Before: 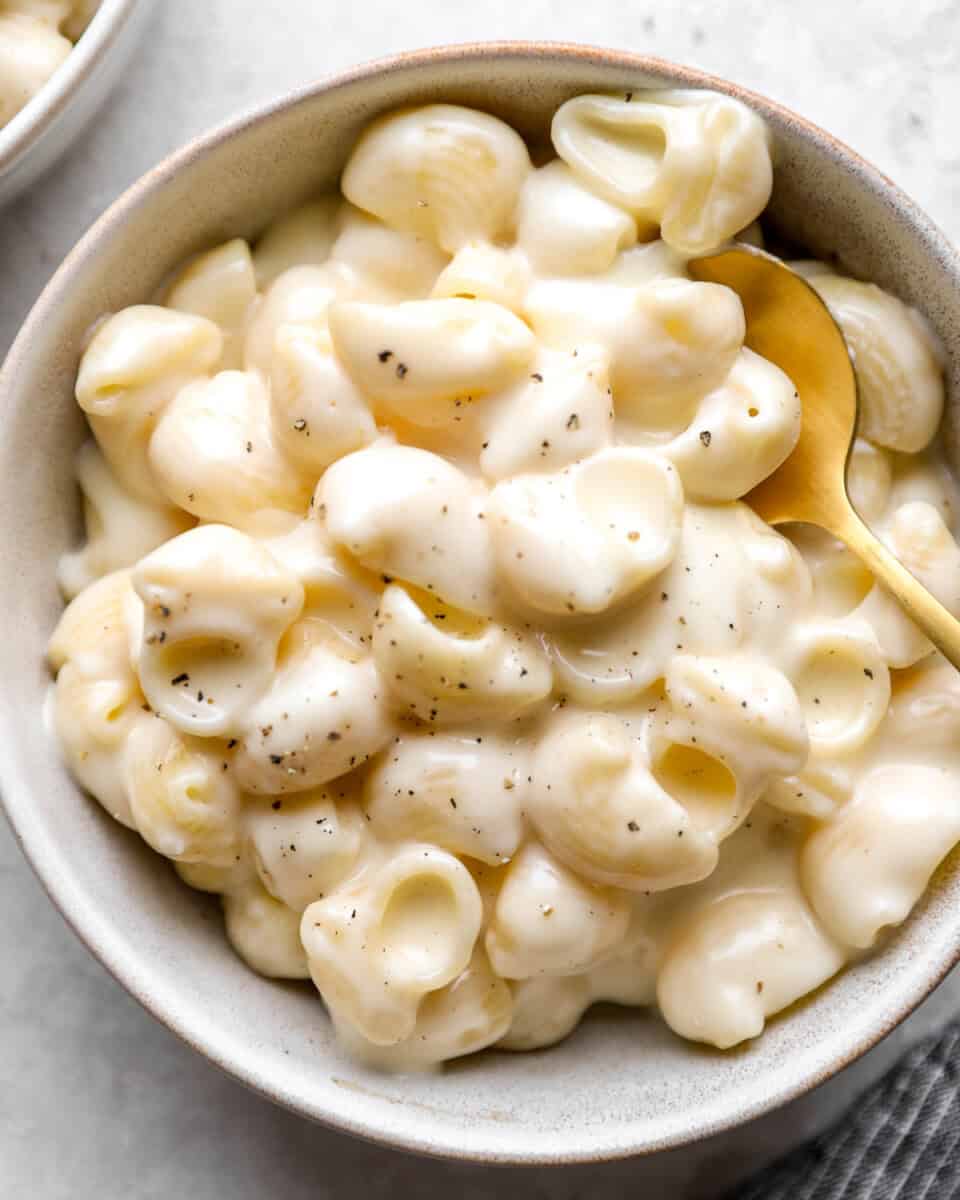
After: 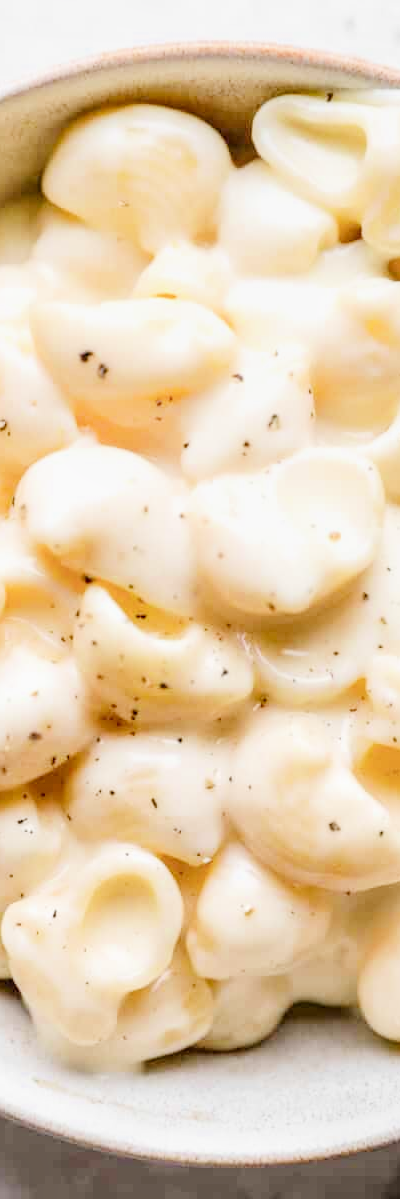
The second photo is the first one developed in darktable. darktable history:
filmic rgb: black relative exposure -7.15 EV, white relative exposure 5.36 EV, hardness 3.02
local contrast: detail 130%
exposure: black level correction 0, exposure 1.55 EV, compensate exposure bias true, compensate highlight preservation false
crop: left 31.229%, right 27.105%
